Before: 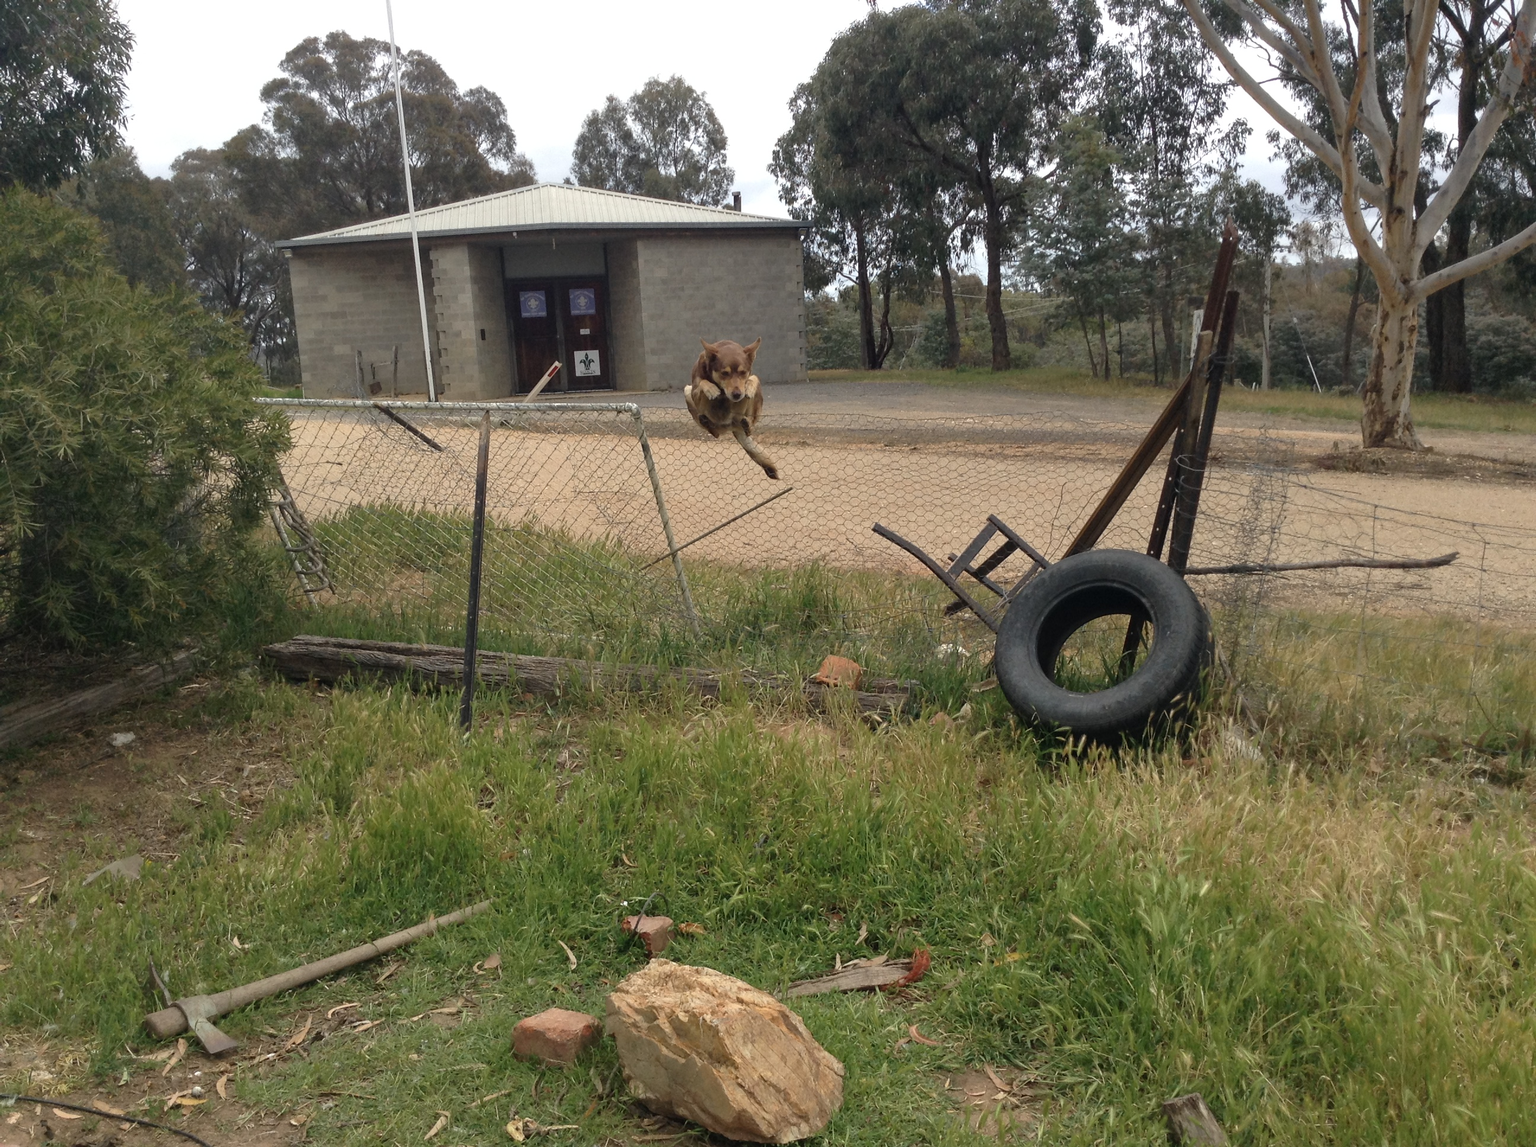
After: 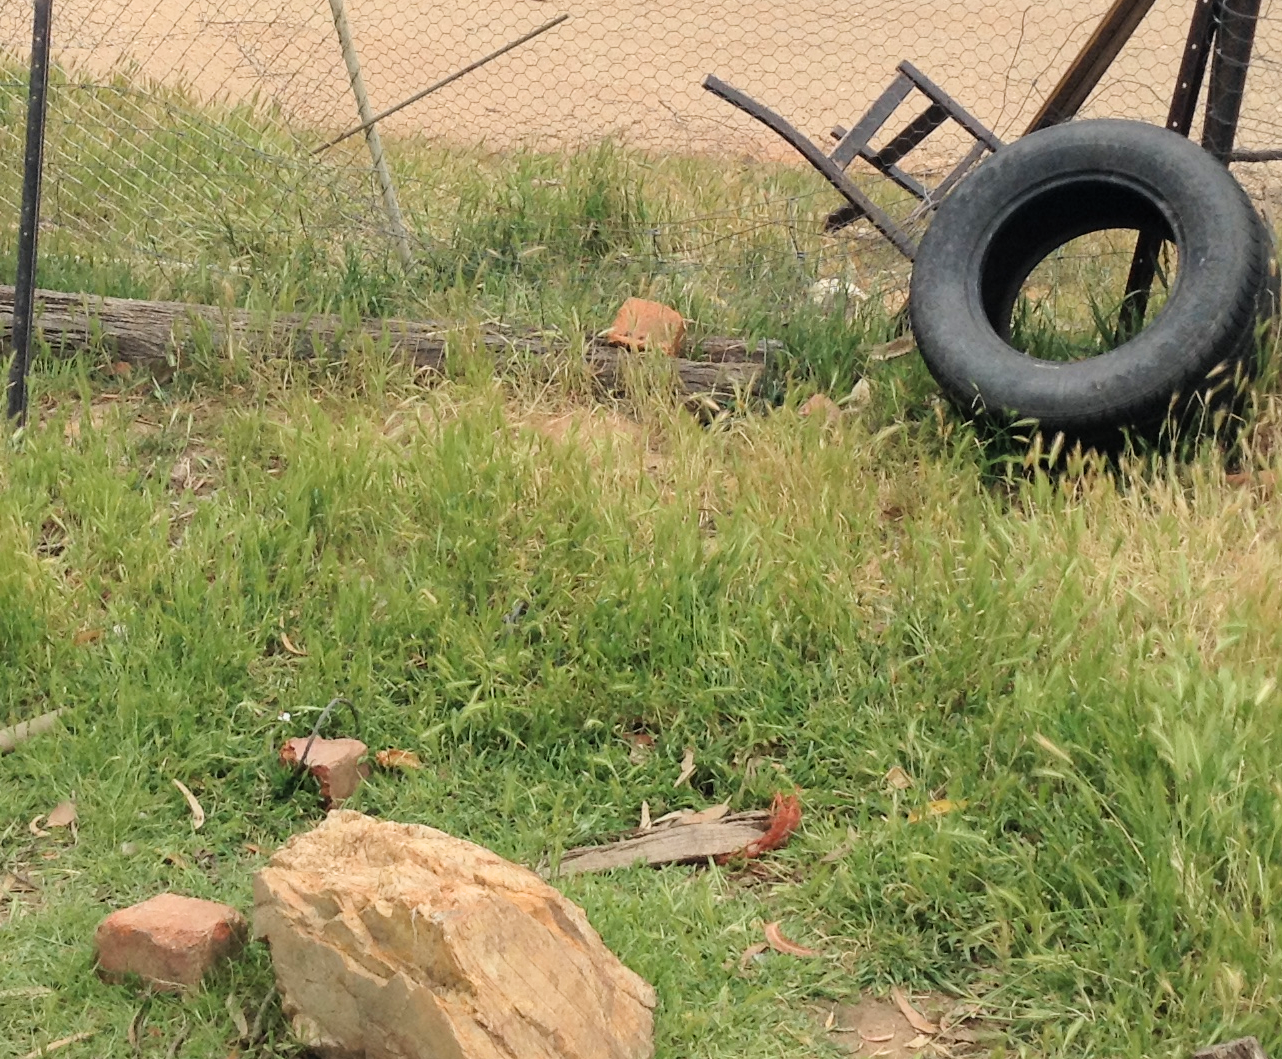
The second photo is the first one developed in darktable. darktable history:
filmic rgb: black relative exposure -7.65 EV, white relative exposure 4.56 EV, hardness 3.61, color science v6 (2022)
crop: left 29.672%, top 41.786%, right 20.851%, bottom 3.487%
exposure: black level correction 0, exposure 1.1 EV, compensate exposure bias true, compensate highlight preservation false
tone equalizer: on, module defaults
